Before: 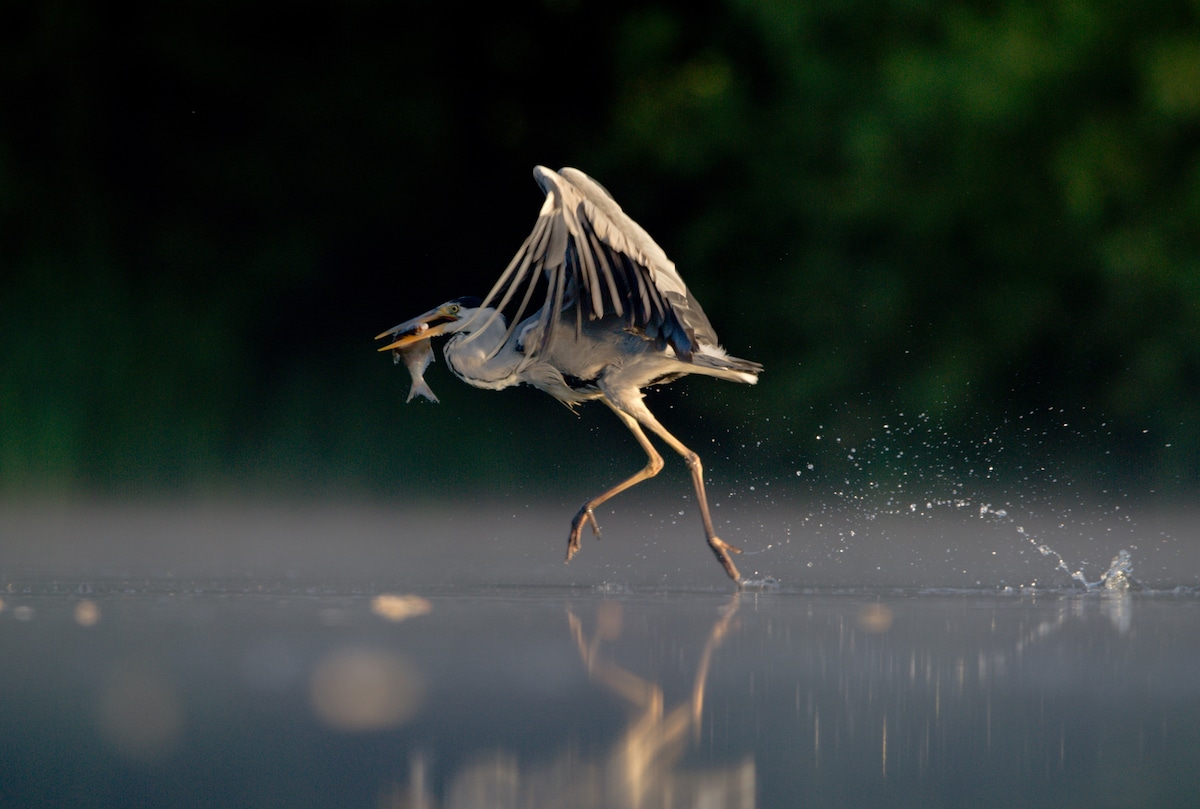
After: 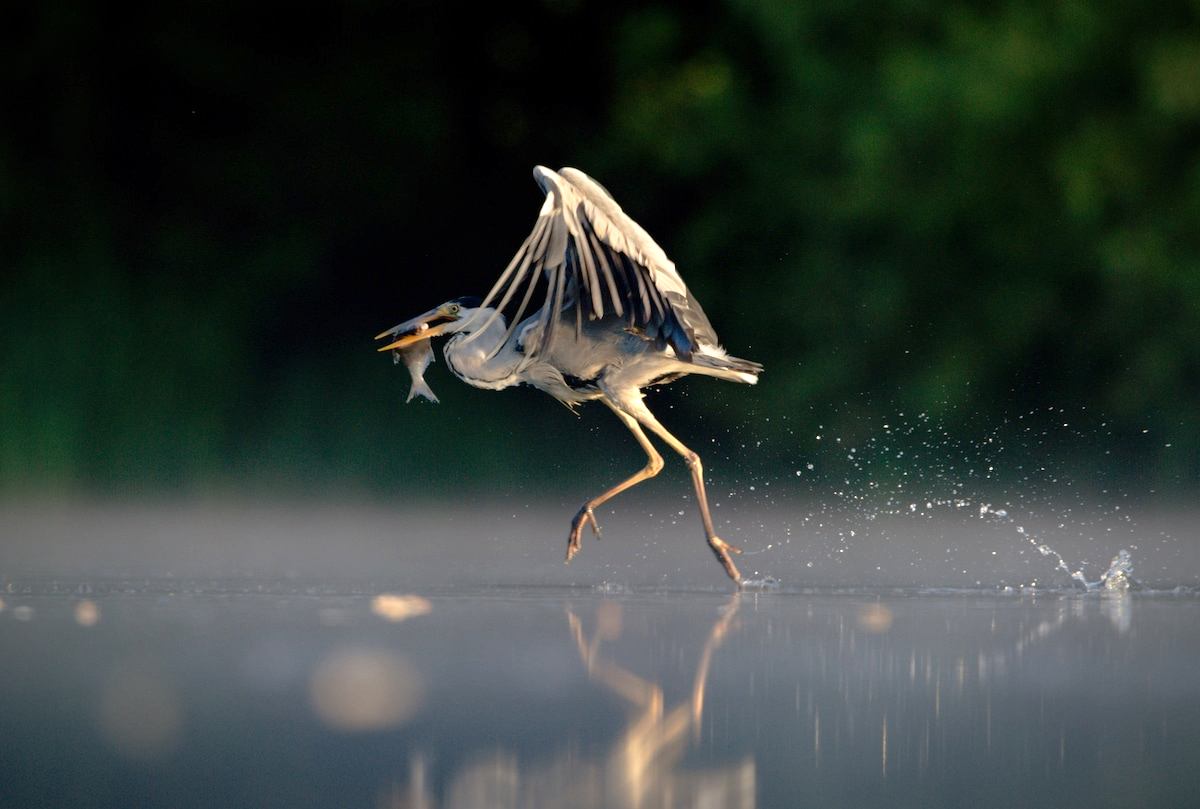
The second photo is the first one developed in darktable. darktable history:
vignetting: fall-off radius 100.45%, brightness -0.578, saturation -0.26, width/height ratio 1.338, unbound false
exposure: exposure 0.605 EV, compensate exposure bias true, compensate highlight preservation false
